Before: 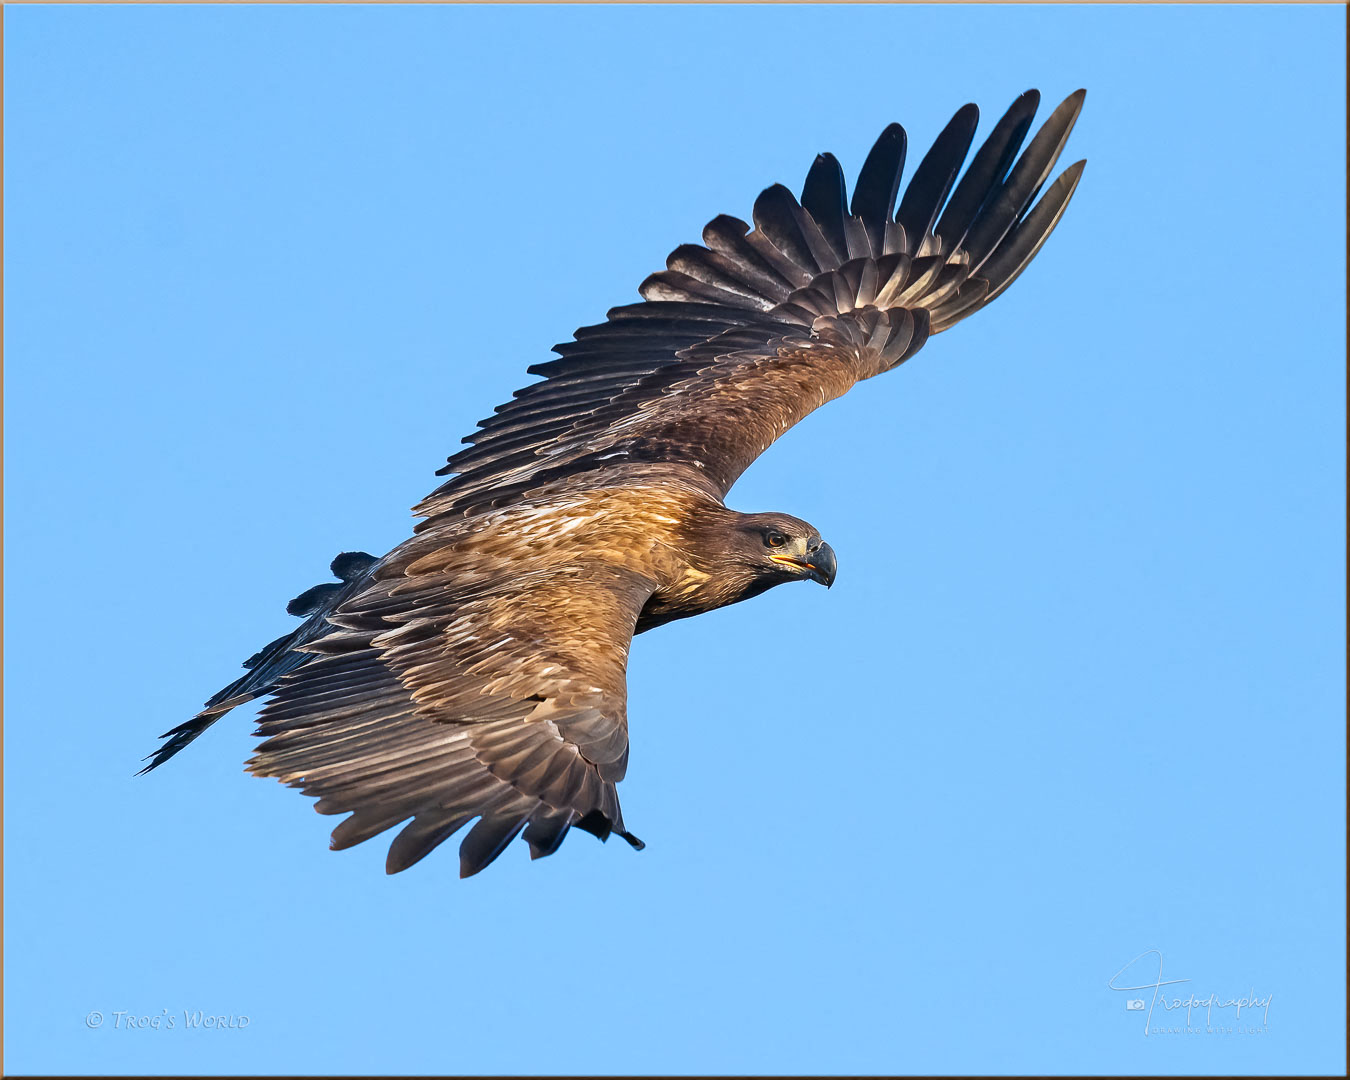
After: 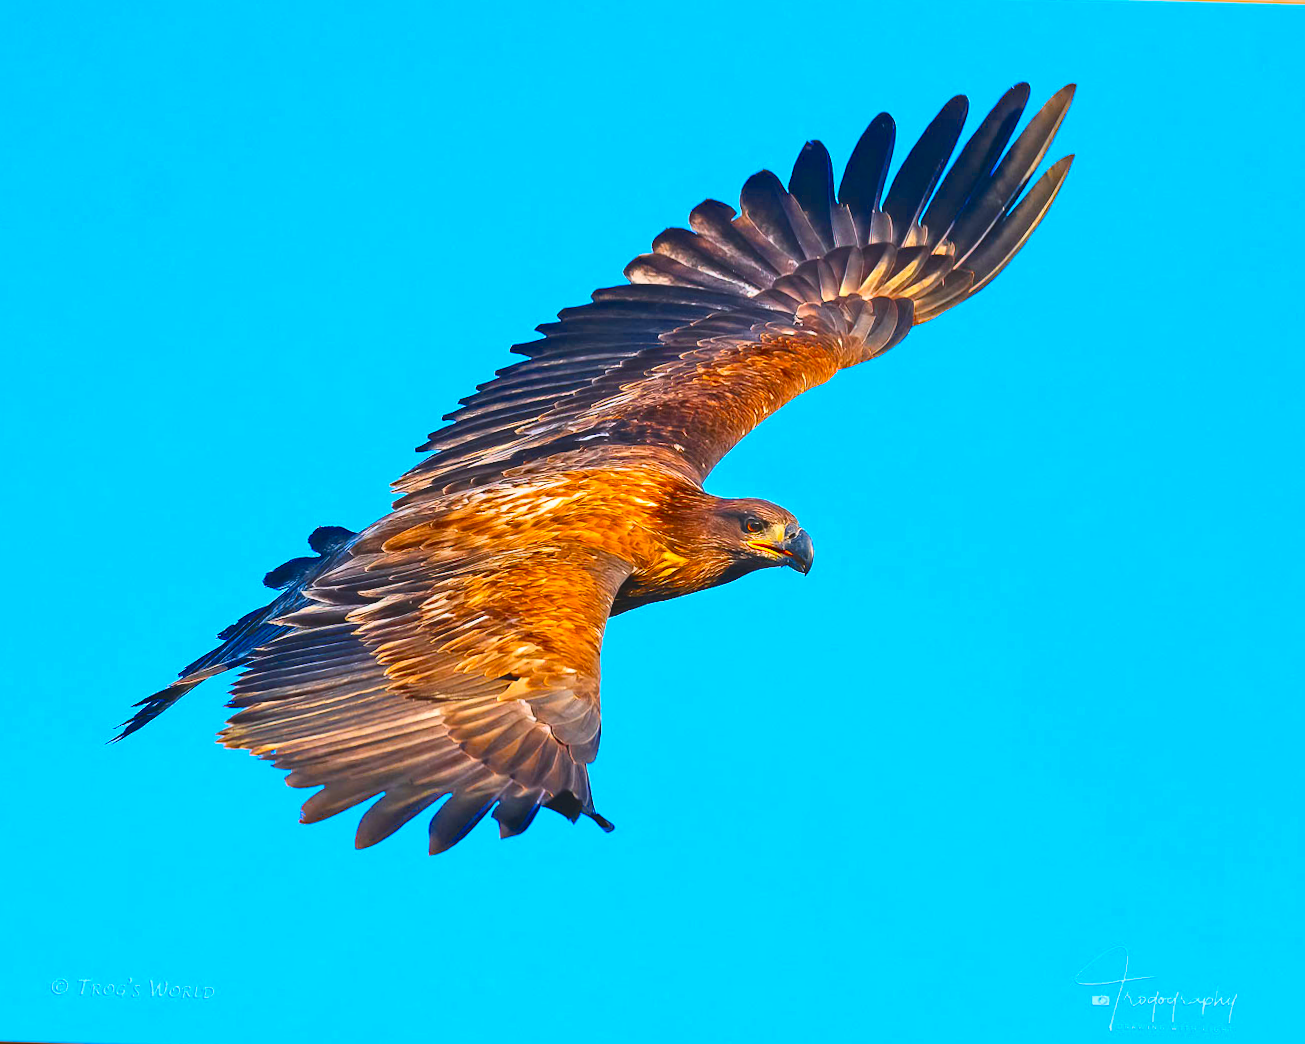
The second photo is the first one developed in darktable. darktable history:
crop and rotate: angle -1.59°
color balance rgb: global offset › luminance 0.691%, linear chroma grading › global chroma 9.663%, perceptual saturation grading › global saturation 24.918%, global vibrance 0.842%, saturation formula JzAzBz (2021)
contrast brightness saturation: contrast 0.198, brightness 0.192, saturation 0.808
